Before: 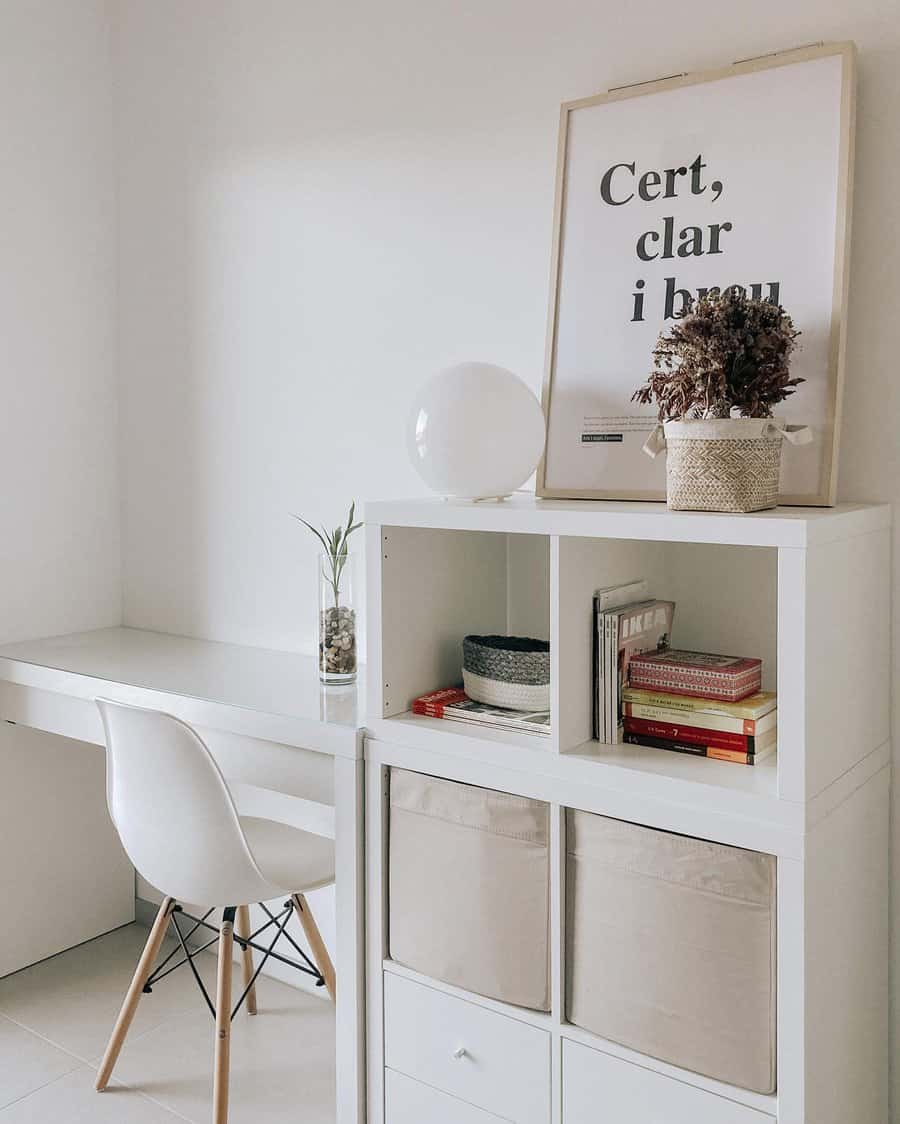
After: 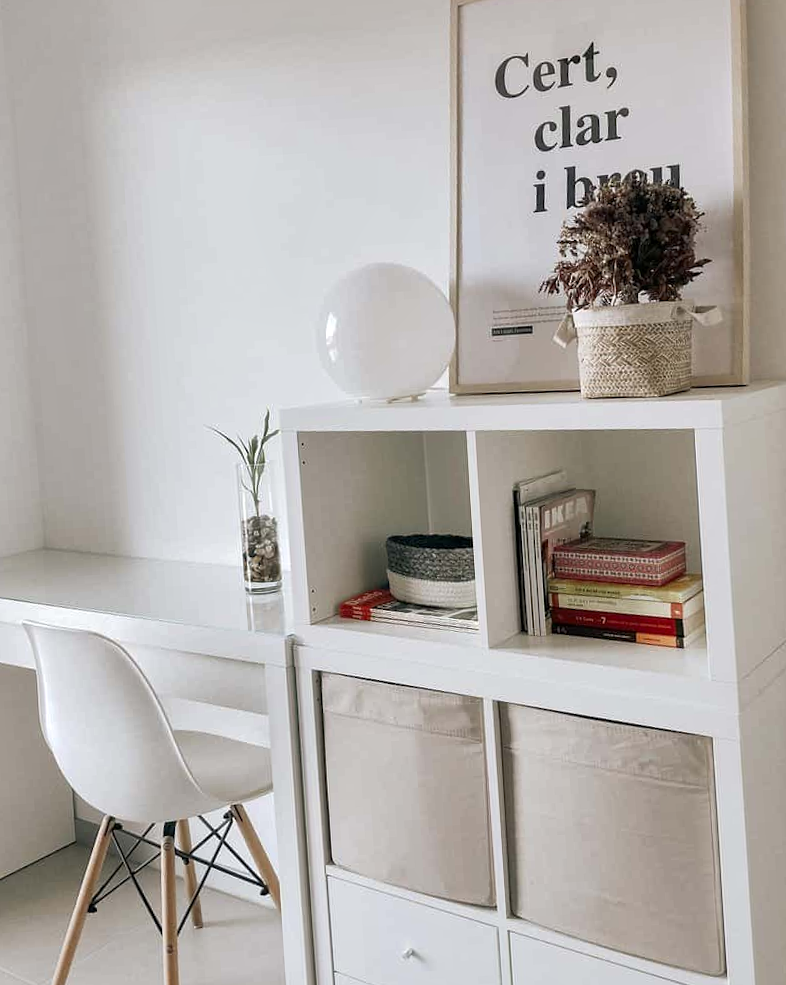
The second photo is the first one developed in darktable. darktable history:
crop and rotate: angle 3.53°, left 6.053%, top 5.704%
local contrast: mode bilateral grid, contrast 20, coarseness 100, detail 150%, midtone range 0.2
